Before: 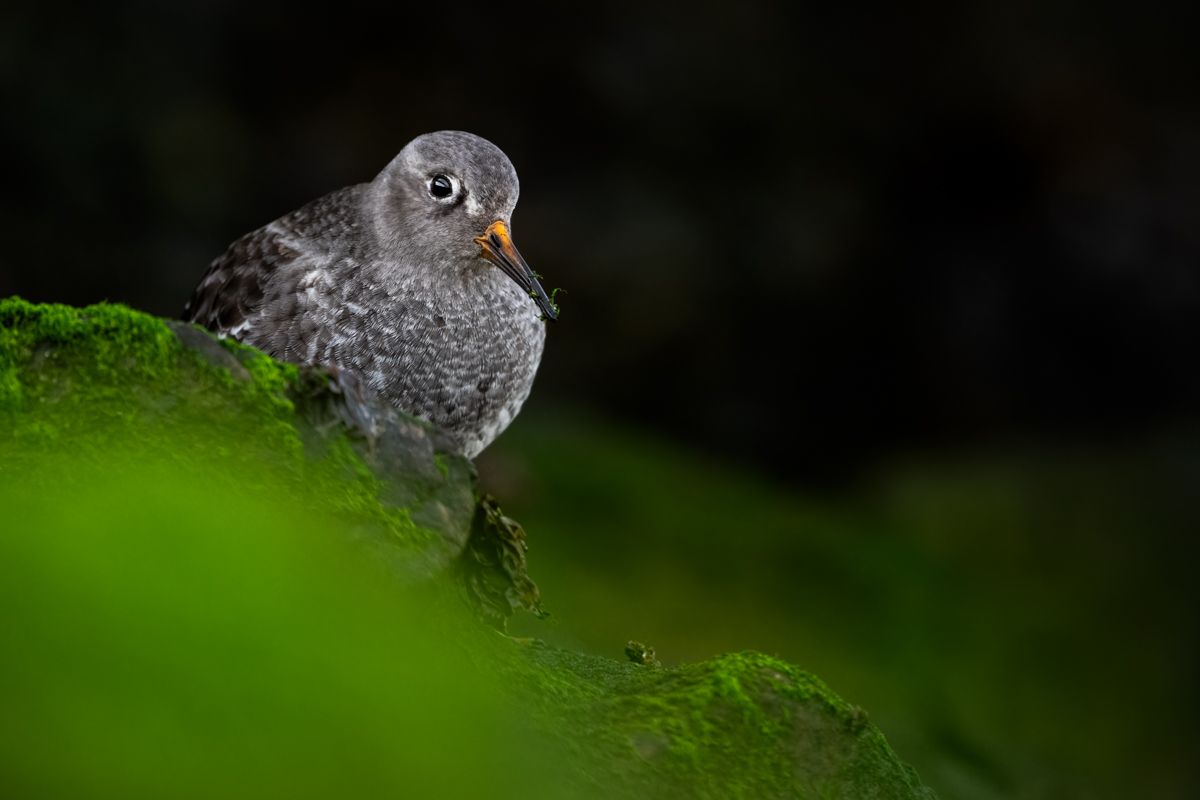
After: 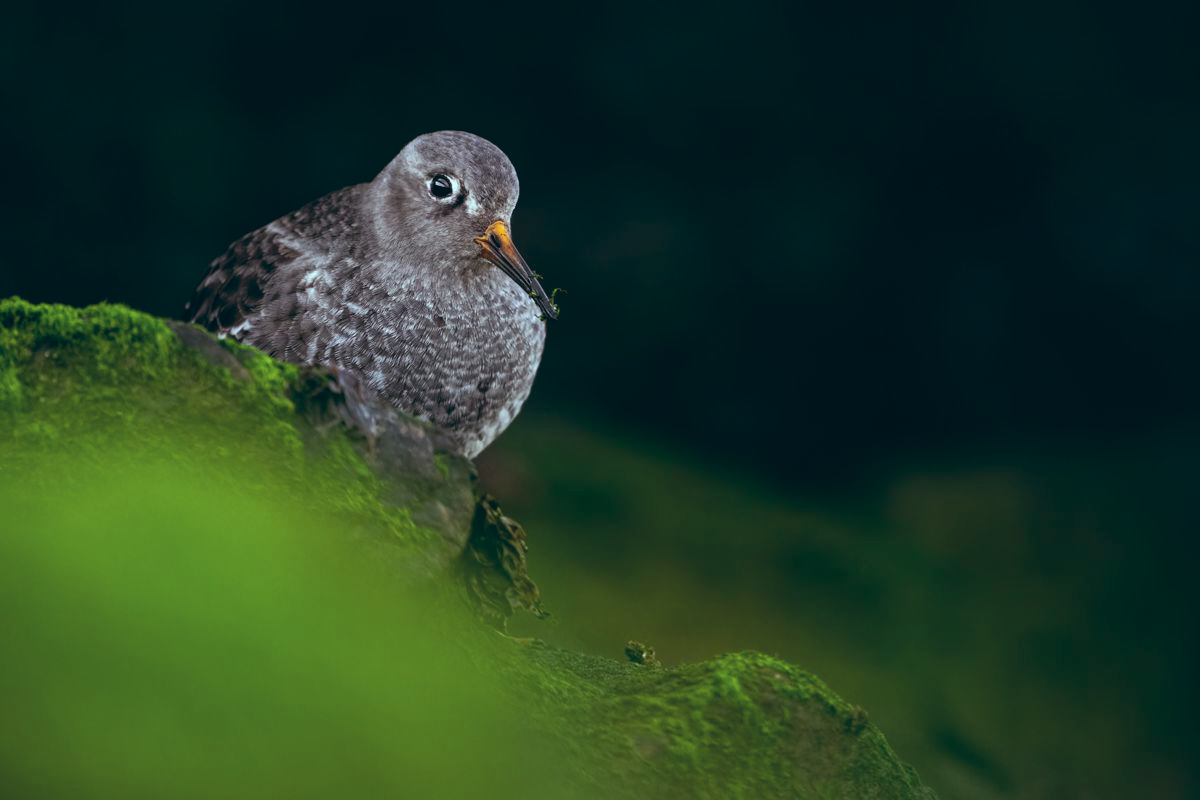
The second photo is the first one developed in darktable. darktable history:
color zones: curves: ch0 [(0.25, 0.5) (0.463, 0.627) (0.484, 0.637) (0.75, 0.5)]
color balance: lift [1.003, 0.993, 1.001, 1.007], gamma [1.018, 1.072, 0.959, 0.928], gain [0.974, 0.873, 1.031, 1.127]
